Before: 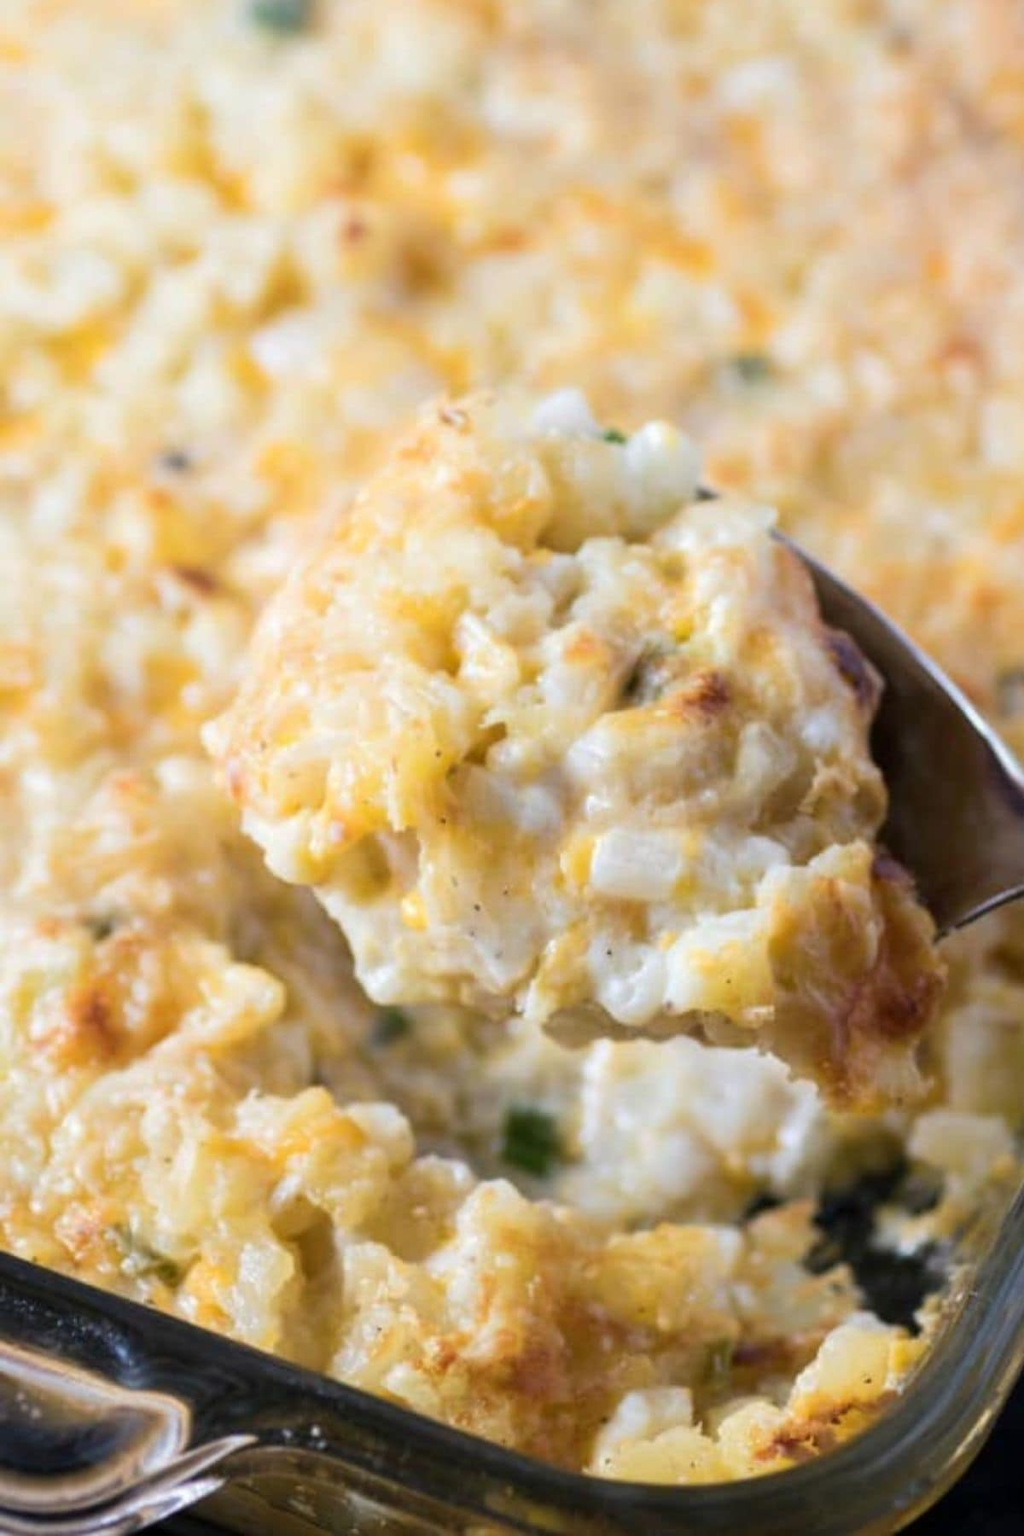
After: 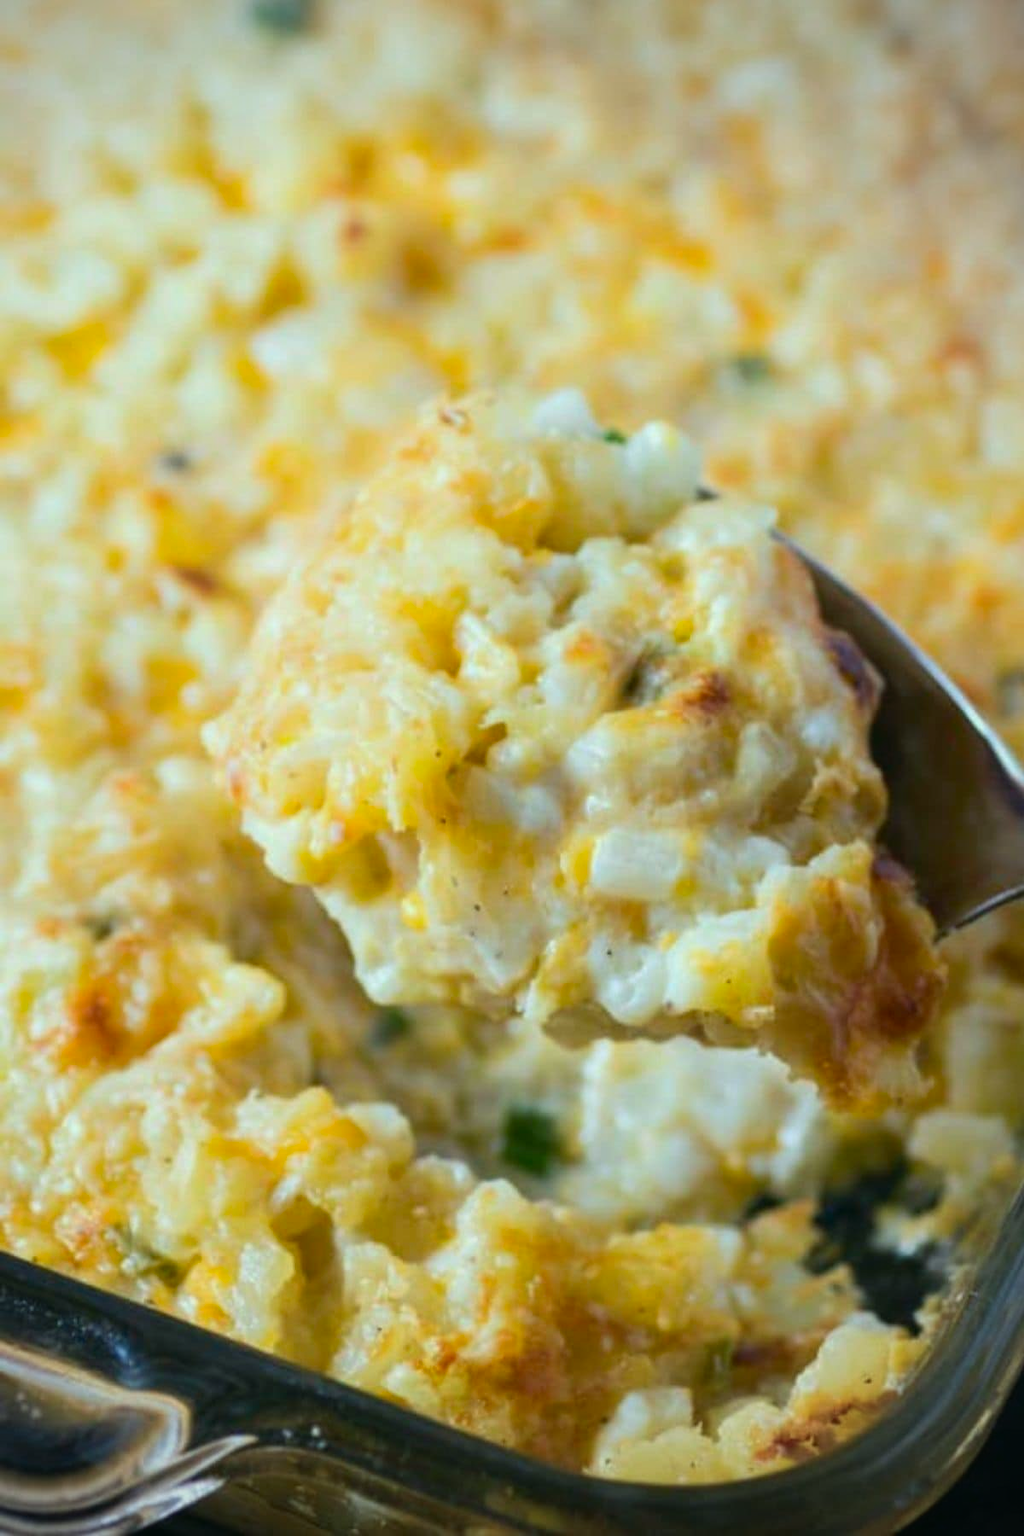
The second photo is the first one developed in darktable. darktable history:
color correction: highlights a* -7.33, highlights b* 1.26, shadows a* -3.55, saturation 1.4
contrast brightness saturation: contrast -0.08, brightness -0.04, saturation -0.11
vignetting: center (-0.15, 0.013)
